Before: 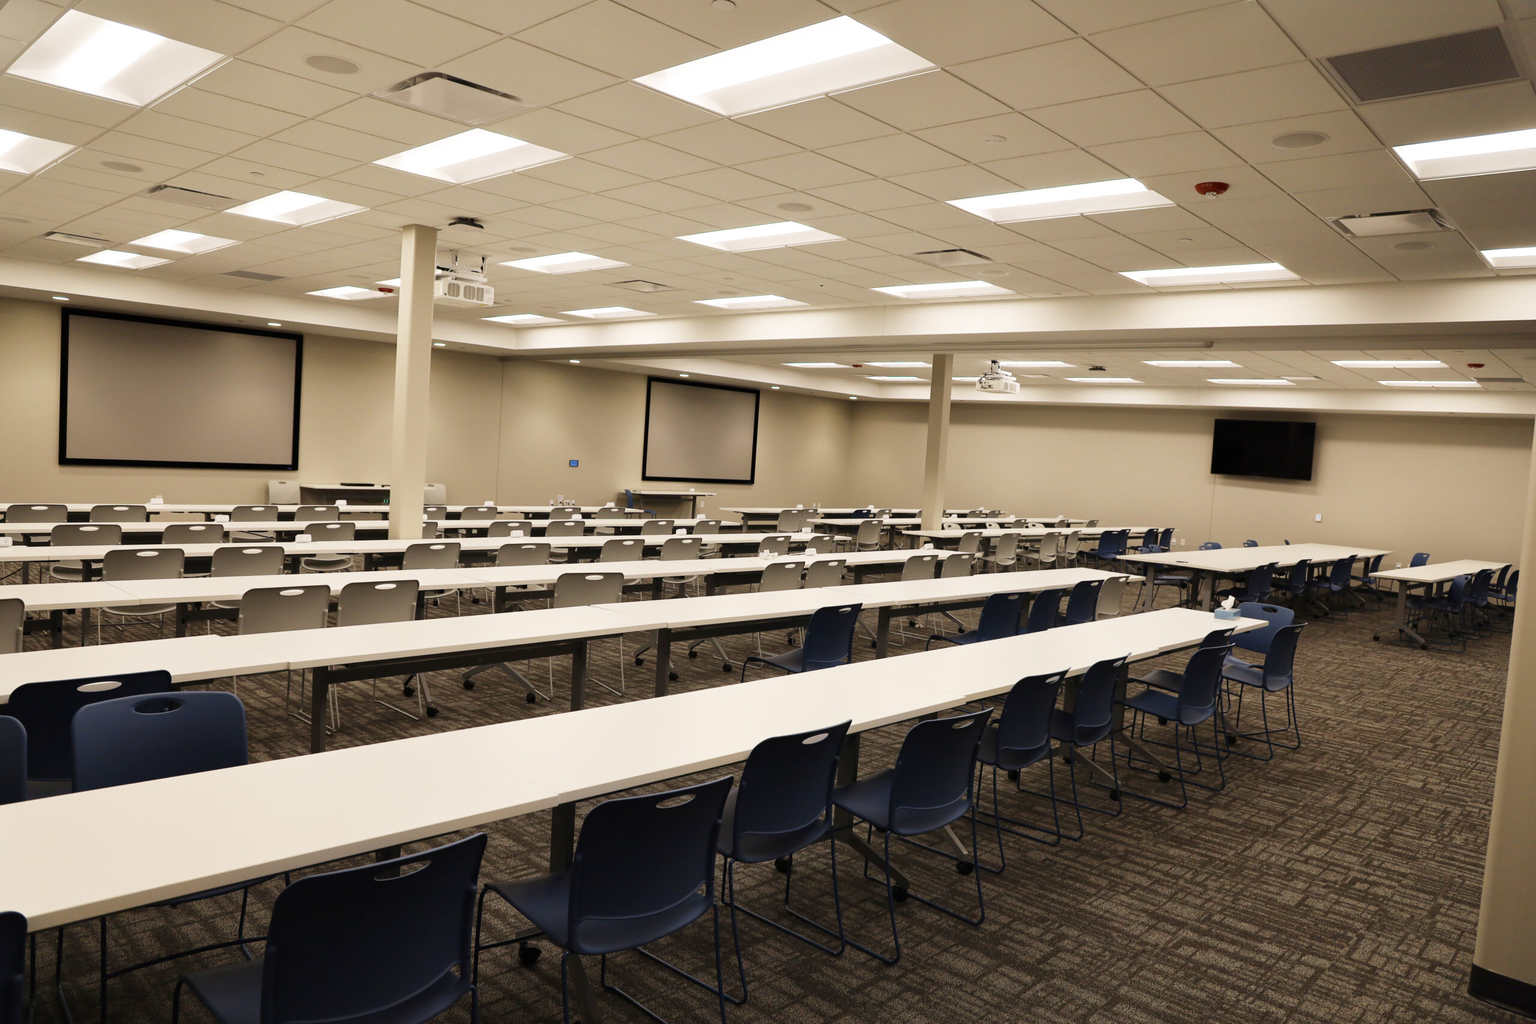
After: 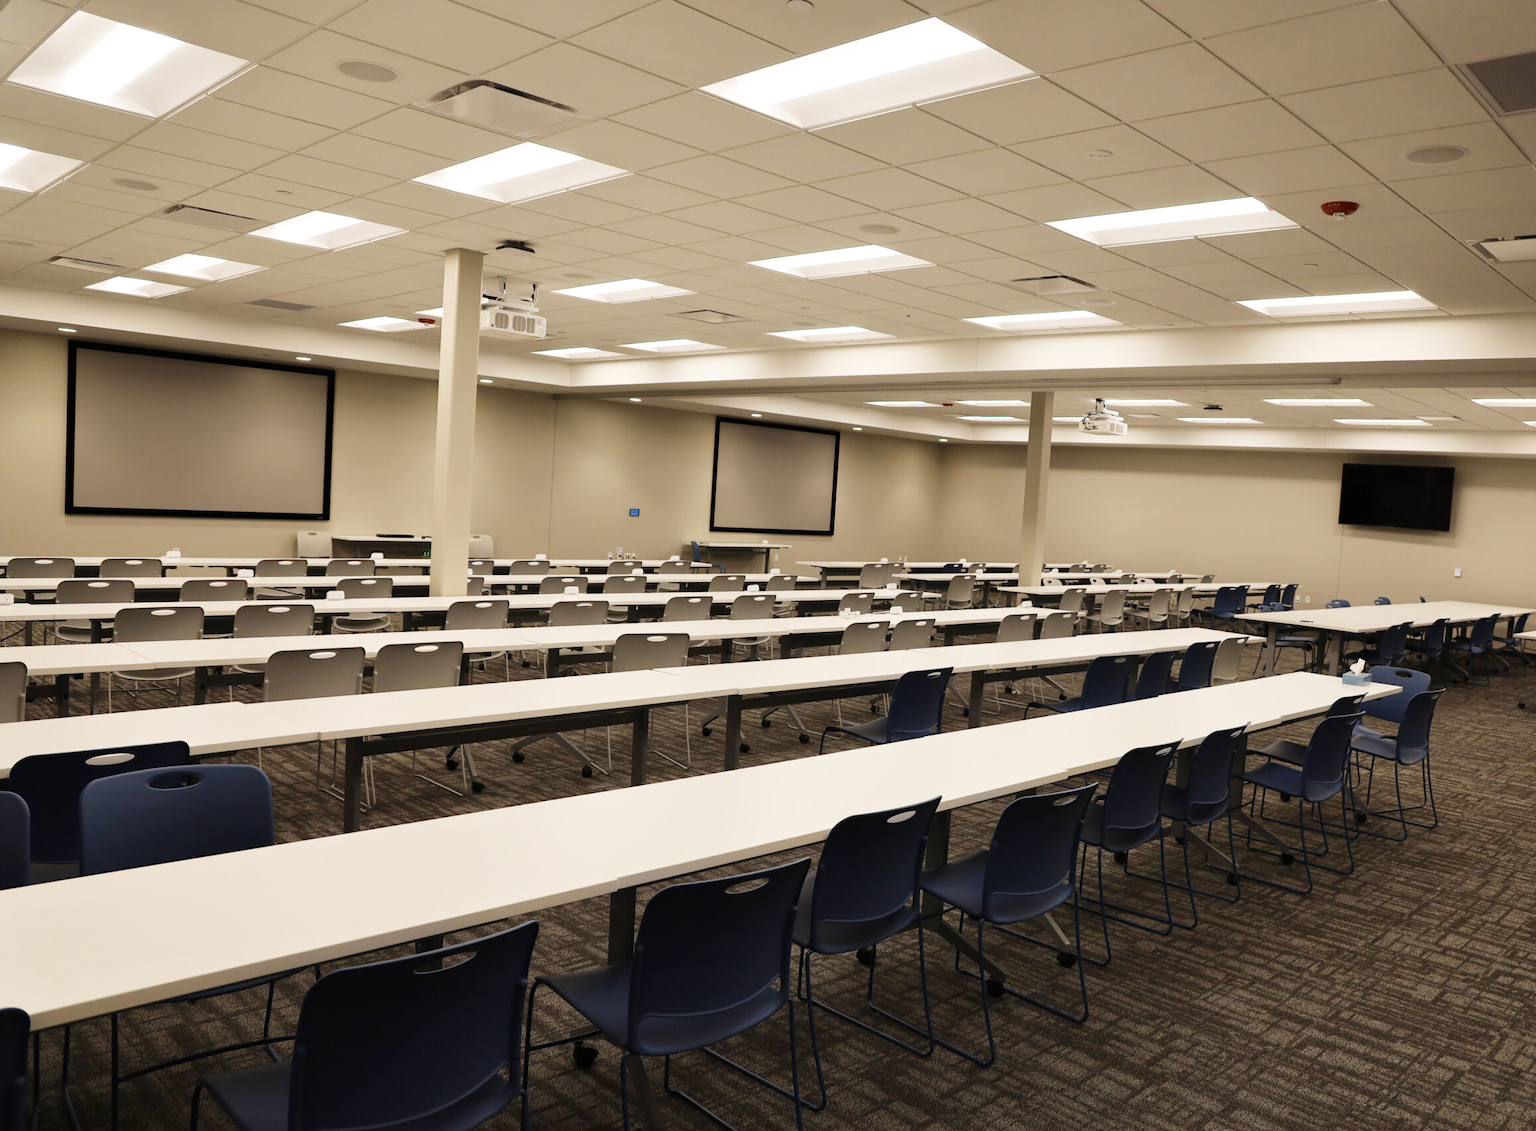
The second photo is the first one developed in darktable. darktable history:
crop: right 9.496%, bottom 0.034%
tone equalizer: on, module defaults
